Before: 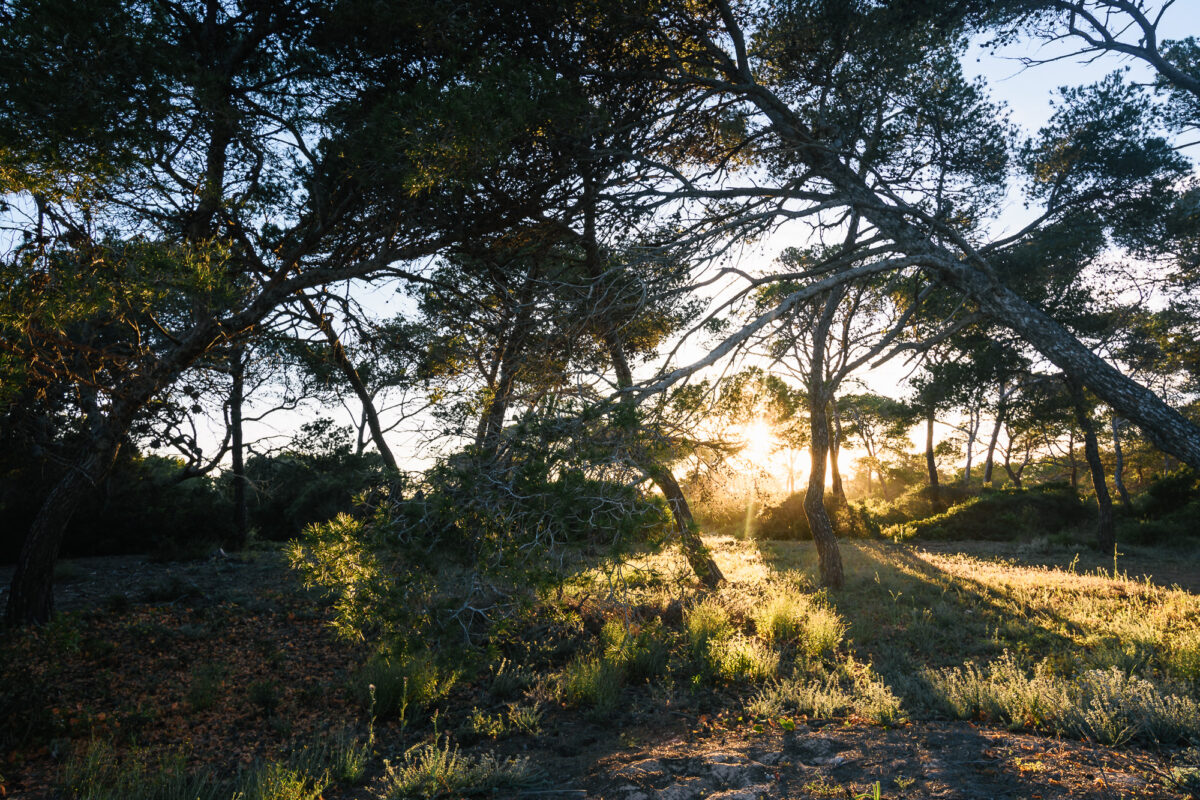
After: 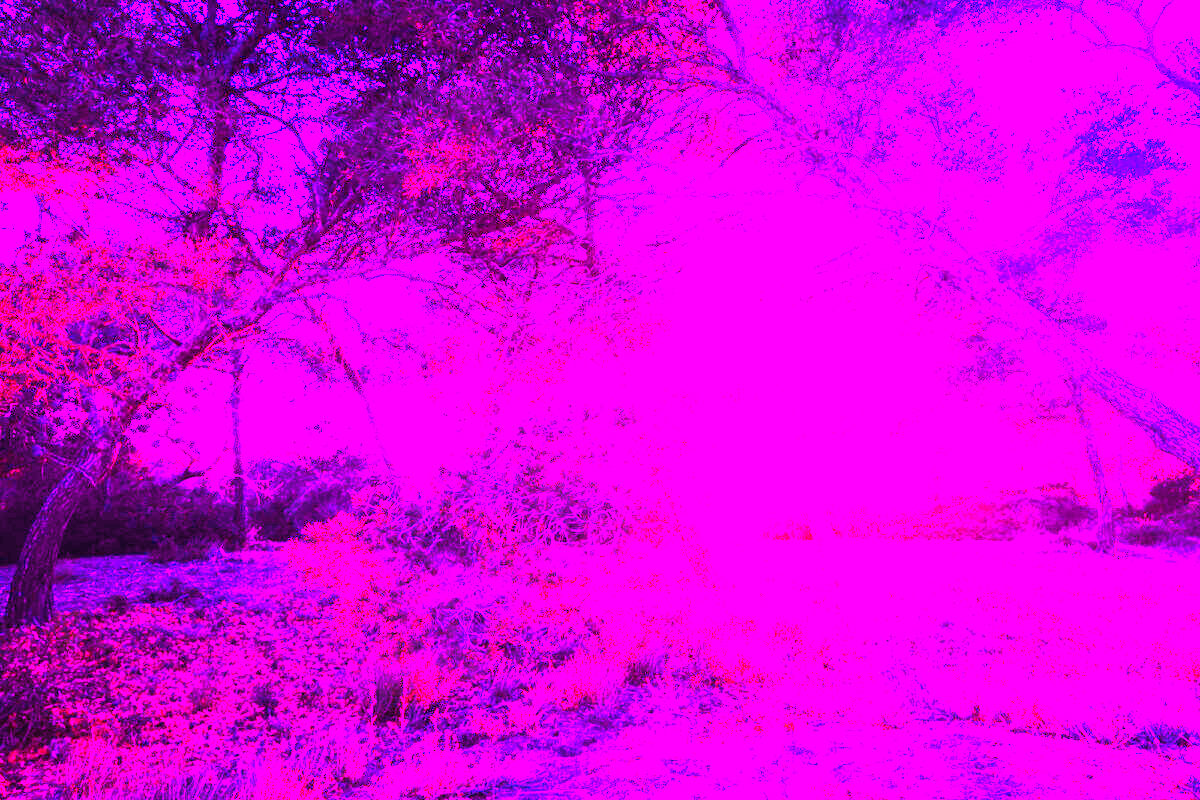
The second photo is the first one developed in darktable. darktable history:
white balance: red 8, blue 8
color correction: highlights a* 15.03, highlights b* -25.07
